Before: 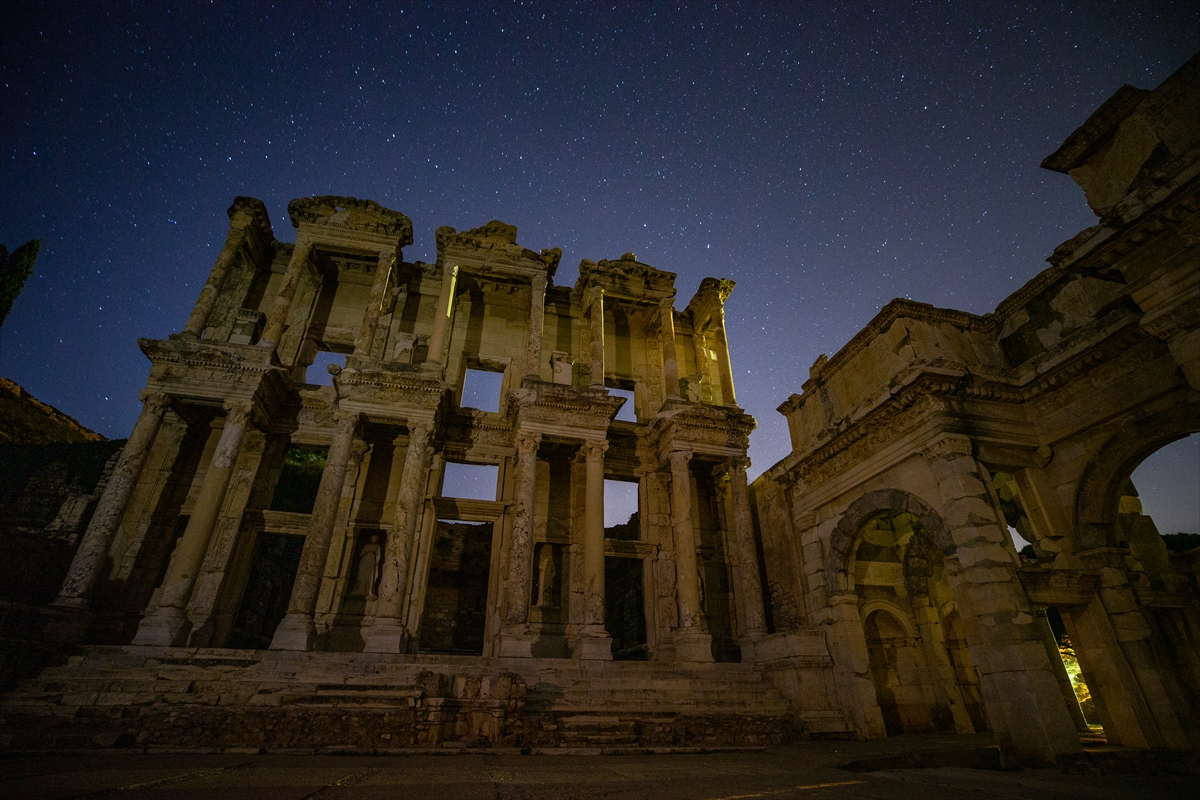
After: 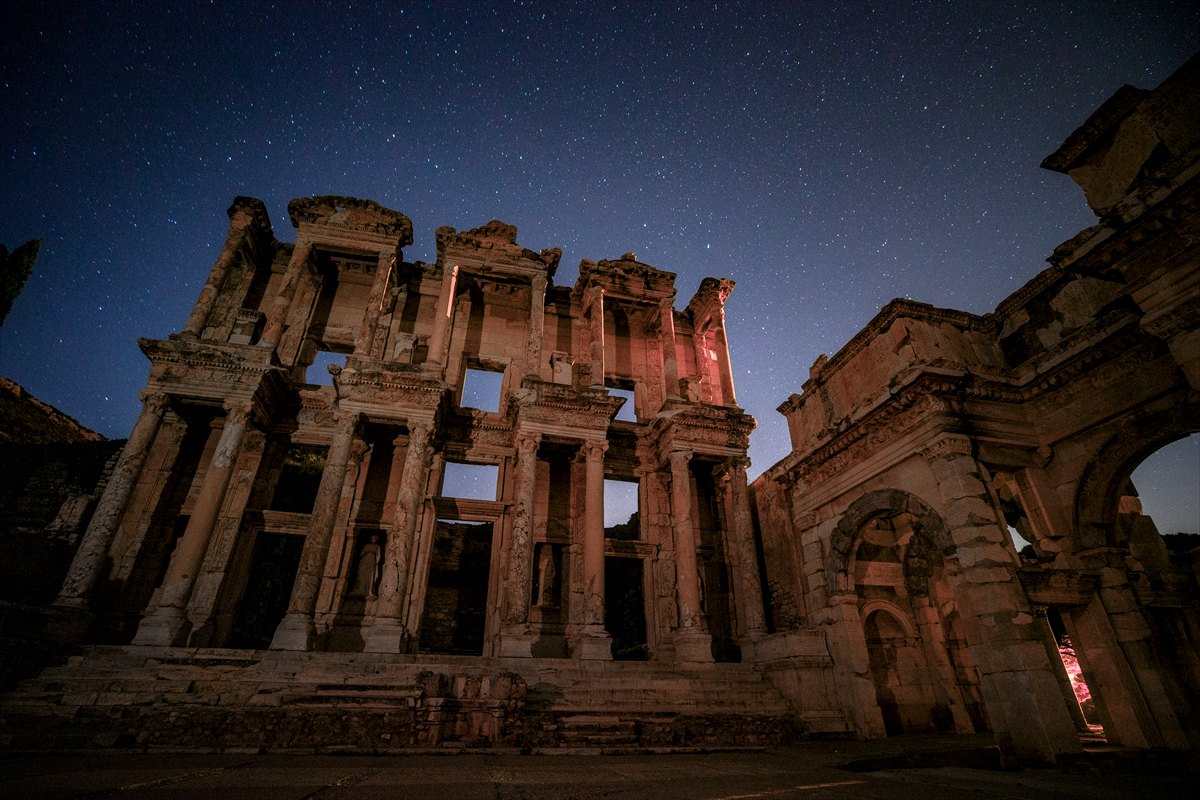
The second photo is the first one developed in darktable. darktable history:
local contrast: on, module defaults
exposure: compensate exposure bias true, compensate highlight preservation false
color zones: curves: ch2 [(0, 0.488) (0.143, 0.417) (0.286, 0.212) (0.429, 0.179) (0.571, 0.154) (0.714, 0.415) (0.857, 0.495) (1, 0.488)]
tone equalizer: -8 EV -0.428 EV, -7 EV -0.408 EV, -6 EV -0.3 EV, -5 EV -0.243 EV, -3 EV 0.22 EV, -2 EV 0.305 EV, -1 EV 0.41 EV, +0 EV 0.404 EV
